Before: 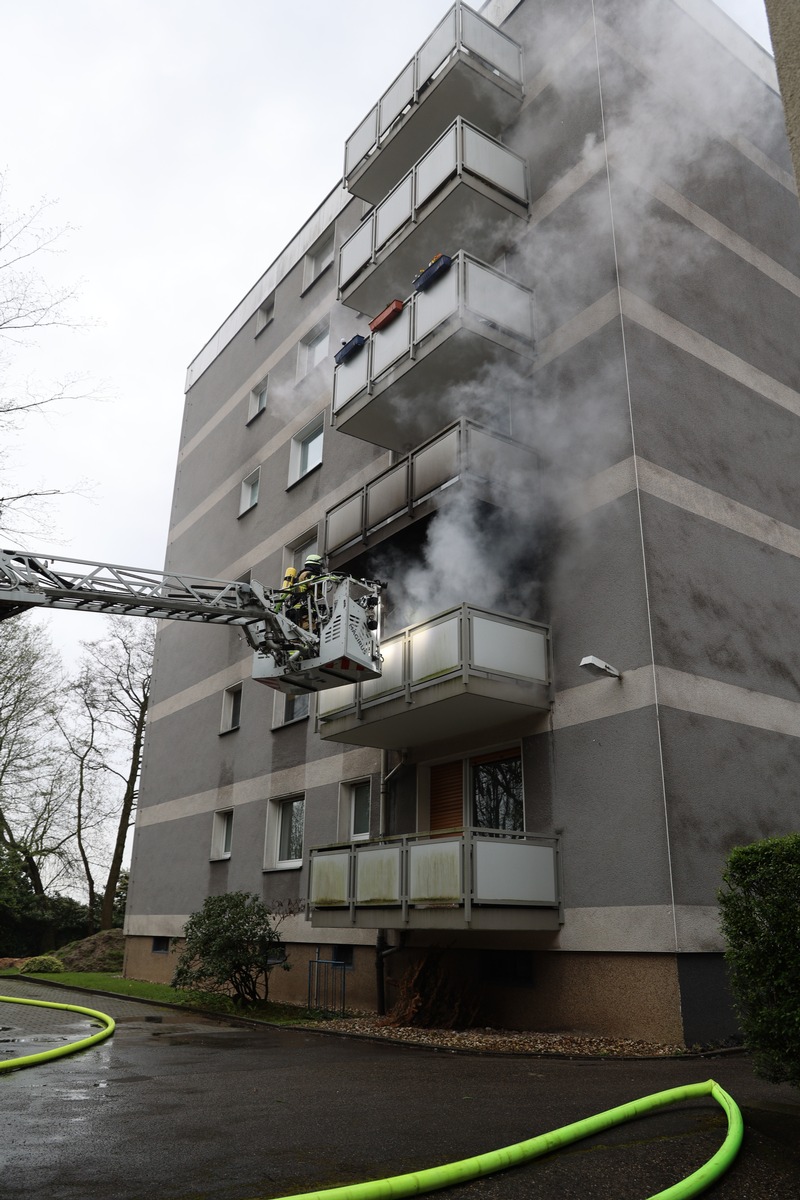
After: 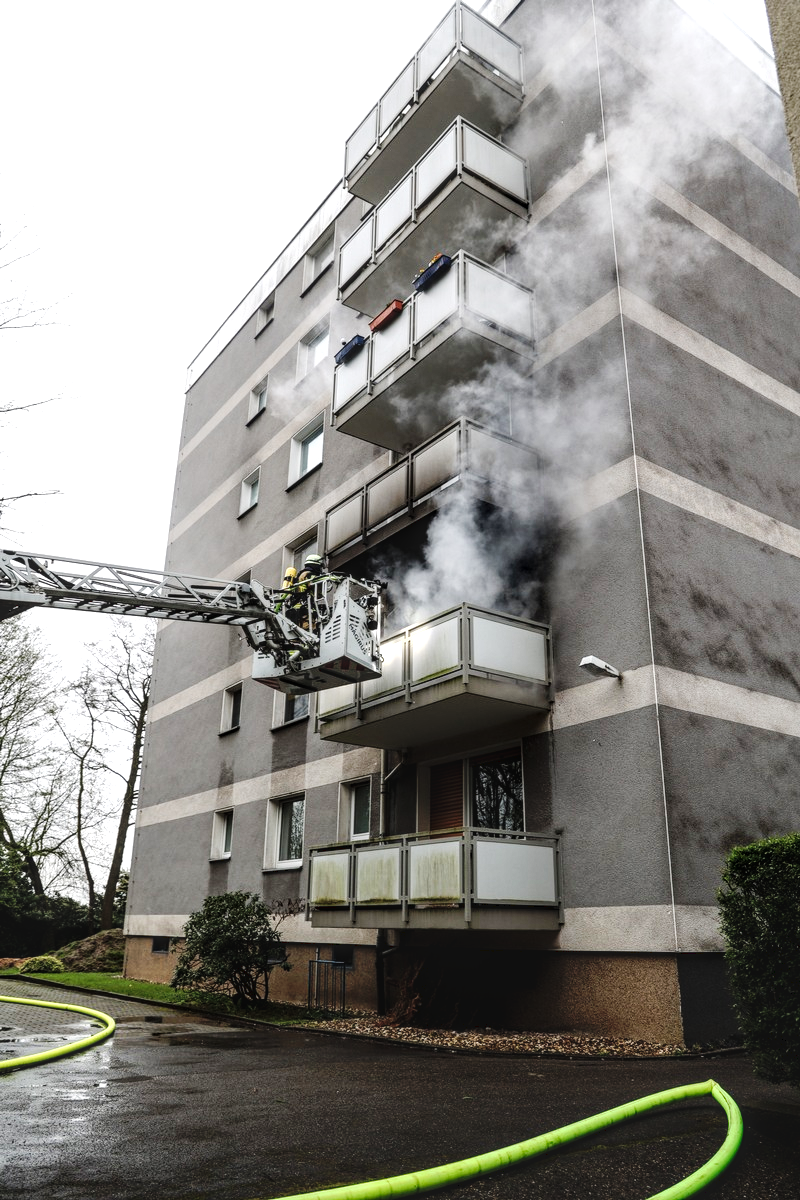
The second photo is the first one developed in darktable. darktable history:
local contrast: highlights 22%, detail 150%
contrast brightness saturation: contrast 0.008, saturation -0.056
exposure: exposure 0.559 EV, compensate highlight preservation false
tone curve: curves: ch0 [(0, 0) (0.003, 0.077) (0.011, 0.078) (0.025, 0.078) (0.044, 0.08) (0.069, 0.088) (0.1, 0.102) (0.136, 0.12) (0.177, 0.148) (0.224, 0.191) (0.277, 0.261) (0.335, 0.335) (0.399, 0.419) (0.468, 0.522) (0.543, 0.611) (0.623, 0.702) (0.709, 0.779) (0.801, 0.855) (0.898, 0.918) (1, 1)], preserve colors none
